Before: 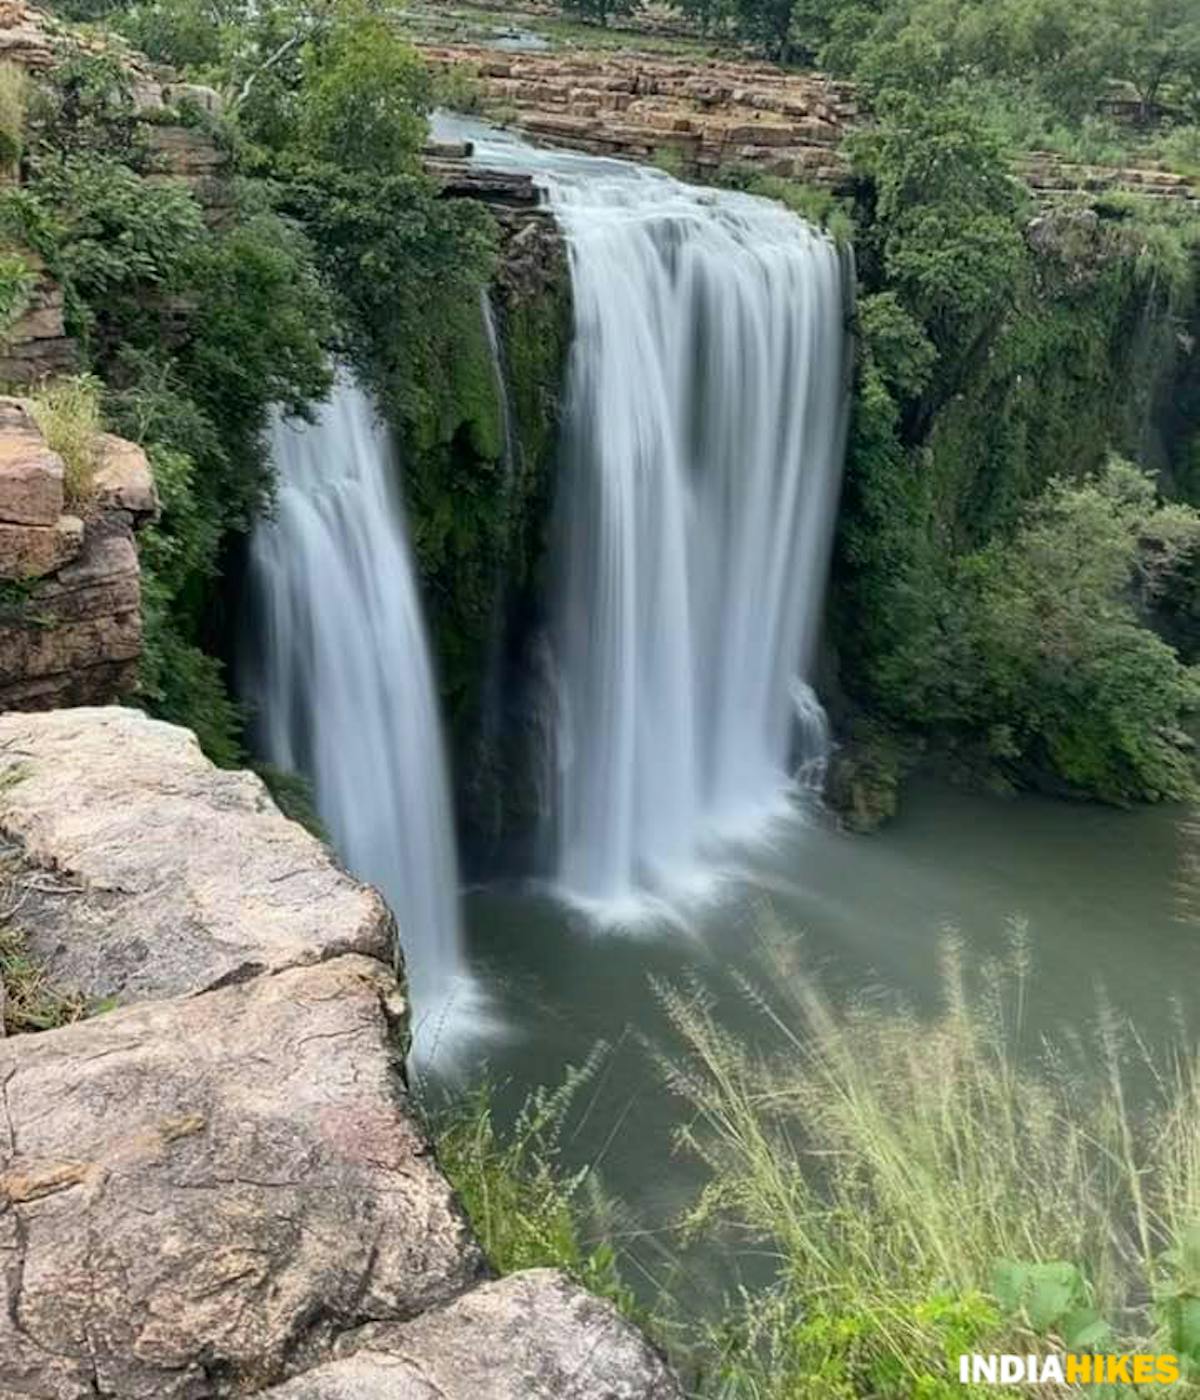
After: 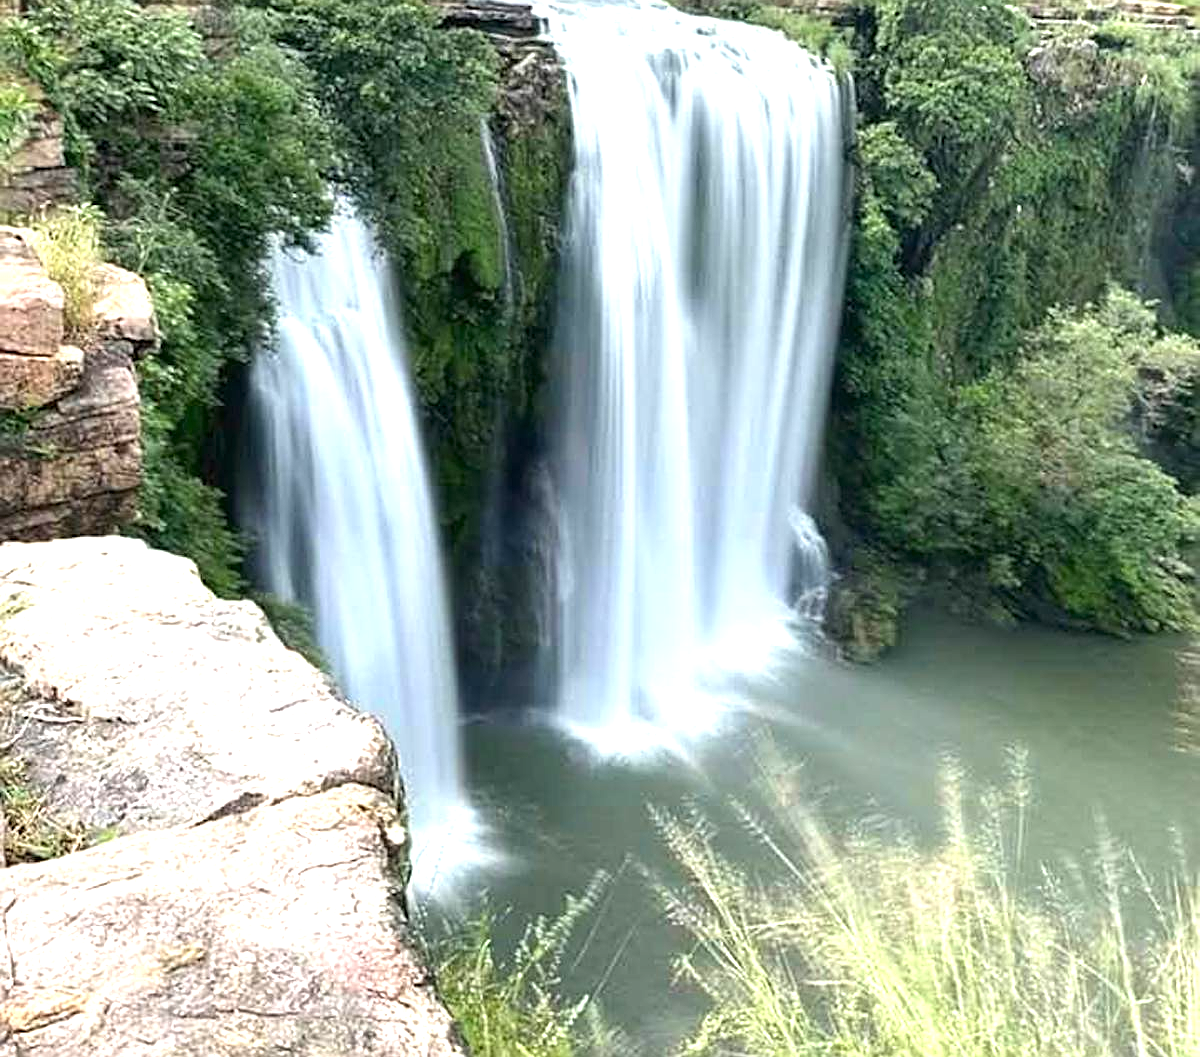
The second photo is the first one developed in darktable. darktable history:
exposure: black level correction 0, exposure 1.2 EV, compensate exposure bias true, compensate highlight preservation false
crop and rotate: top 12.147%, bottom 12.288%
sharpen: on, module defaults
